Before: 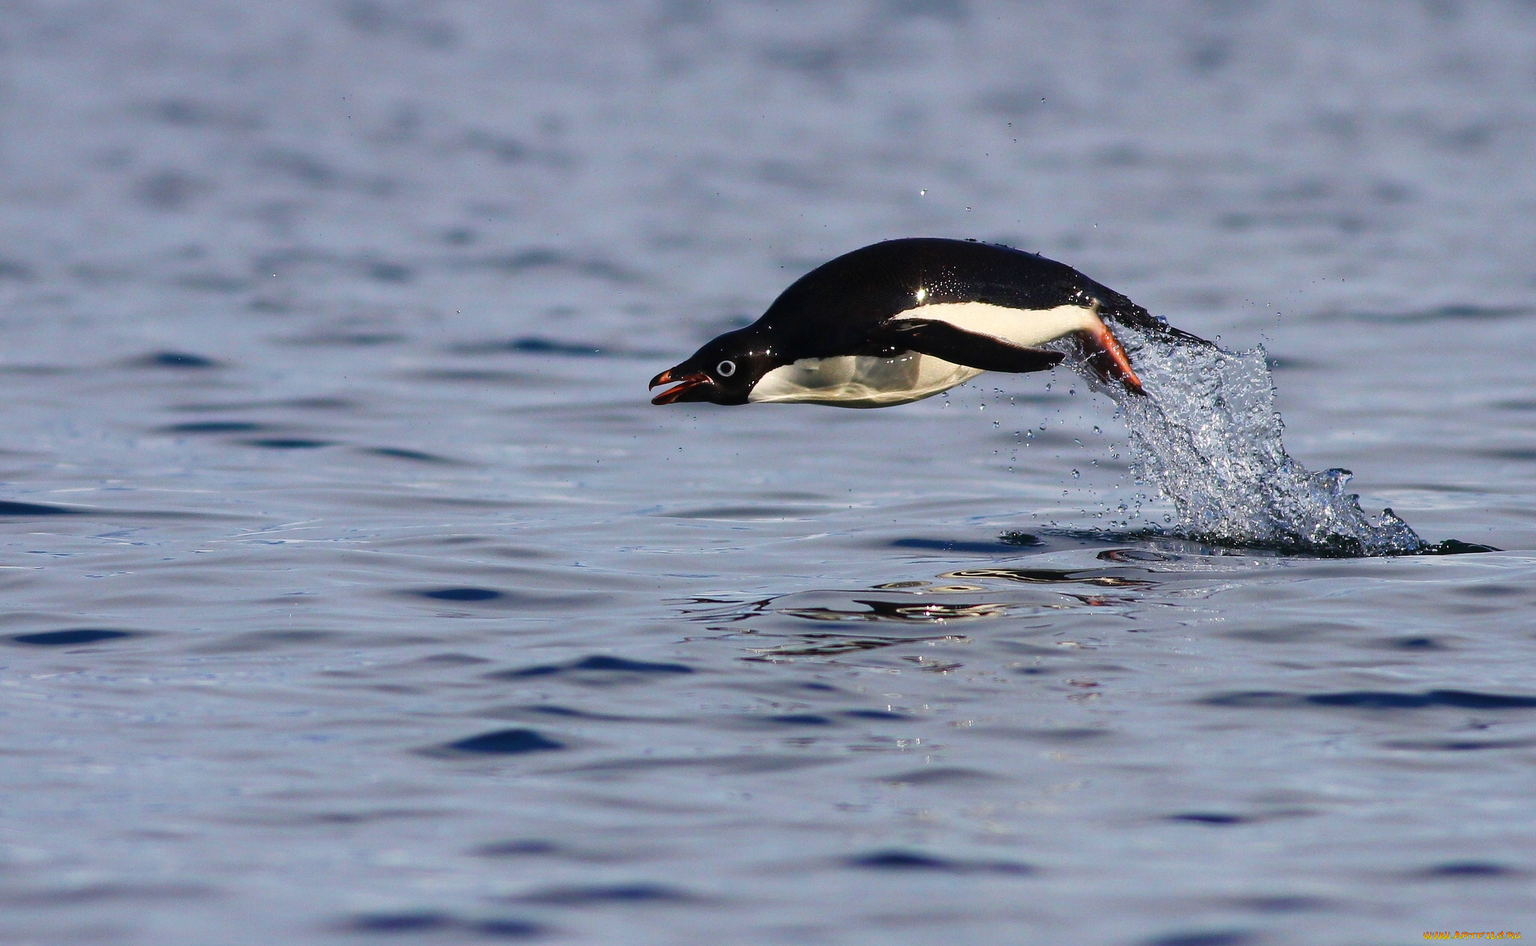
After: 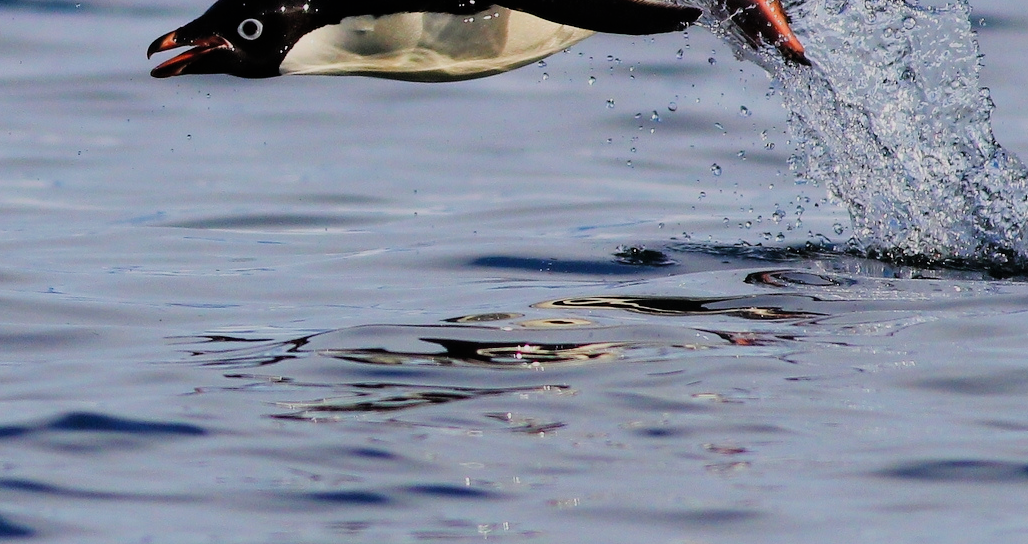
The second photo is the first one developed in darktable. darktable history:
filmic rgb: black relative exposure -6.74 EV, white relative exposure 4.56 EV, hardness 3.26
crop: left 35.061%, top 36.709%, right 14.73%, bottom 20.094%
contrast brightness saturation: contrast 0.029, brightness 0.064, saturation 0.132
